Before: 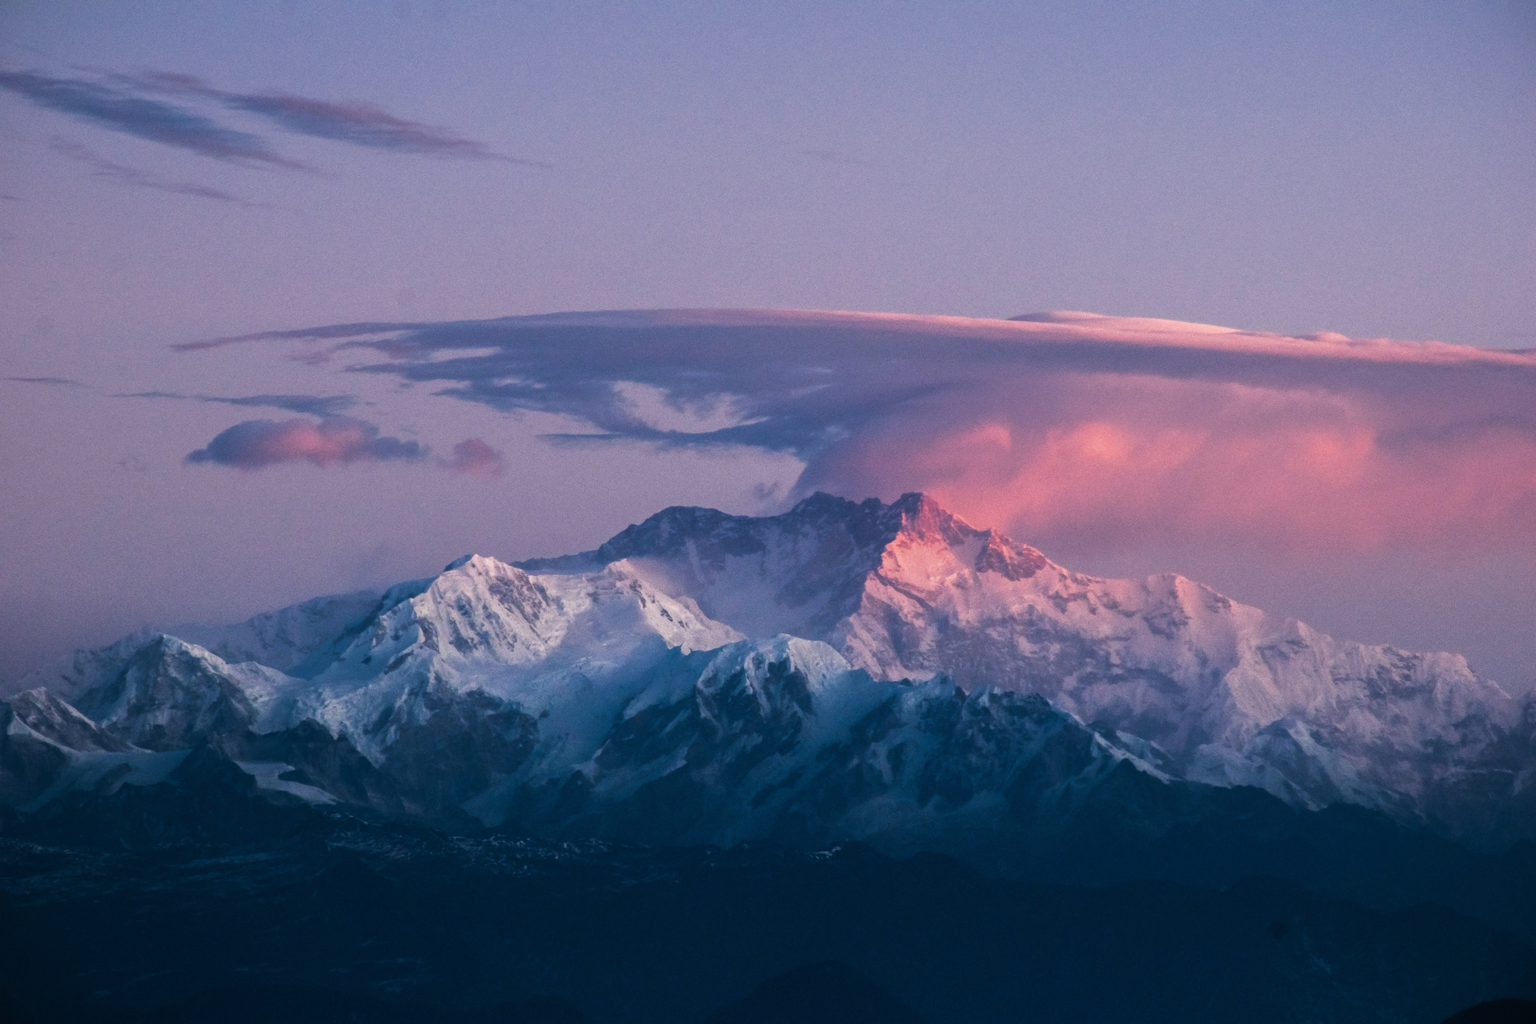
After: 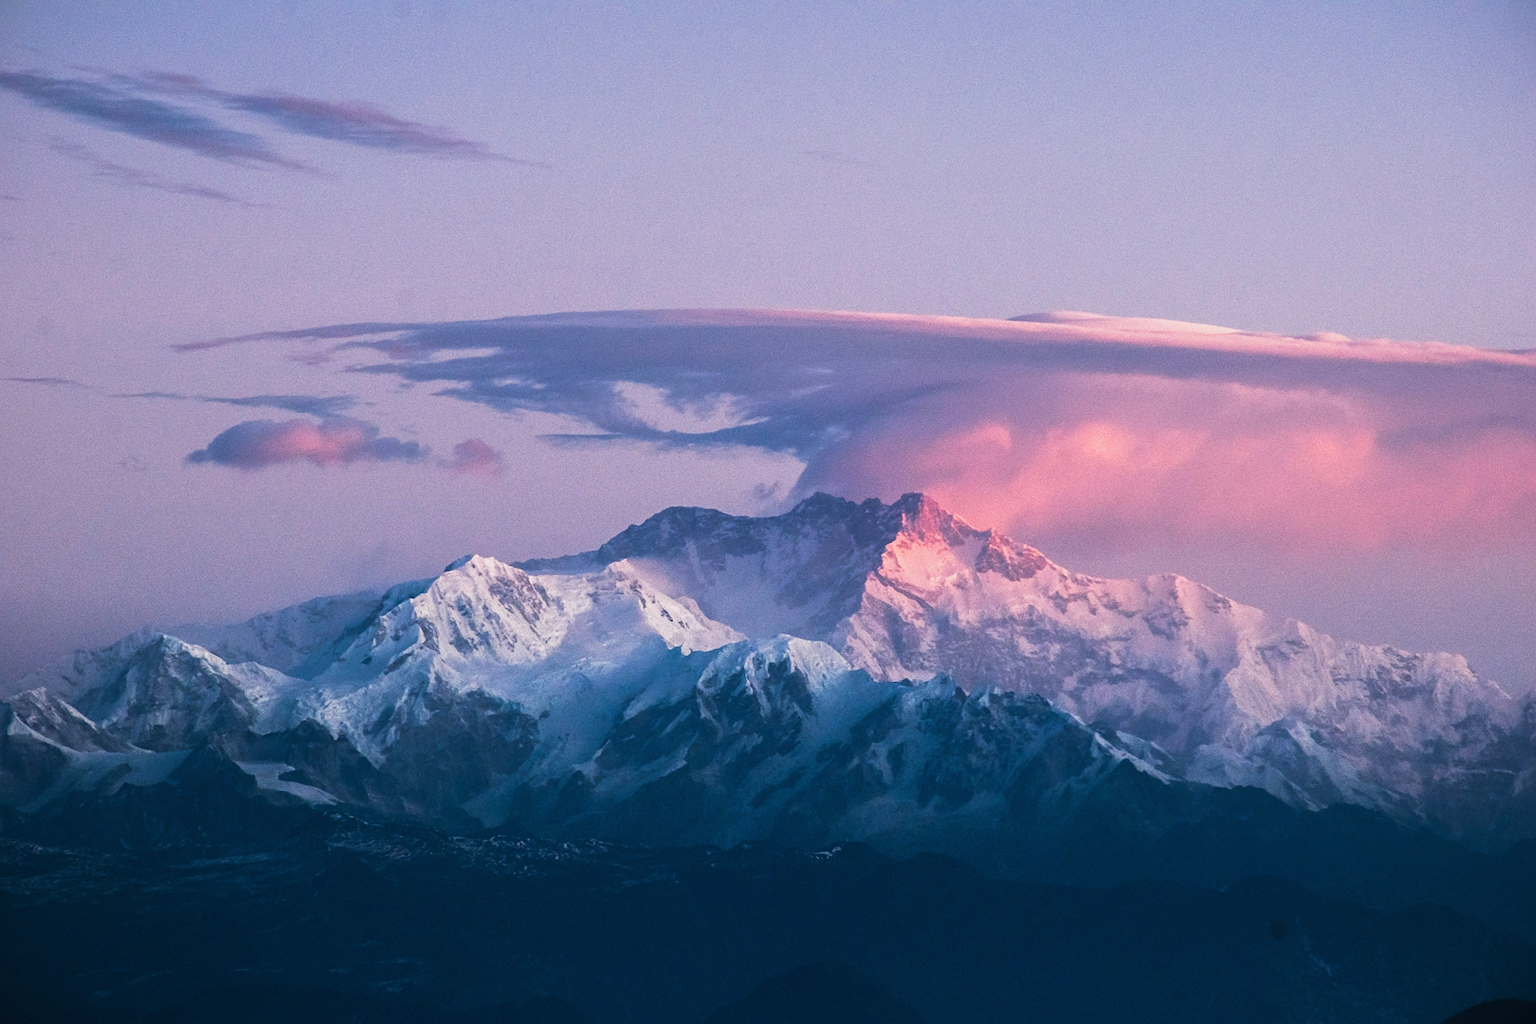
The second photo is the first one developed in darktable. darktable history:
sharpen: on, module defaults
base curve: curves: ch0 [(0, 0) (0.088, 0.125) (0.176, 0.251) (0.354, 0.501) (0.613, 0.749) (1, 0.877)], preserve colors none
